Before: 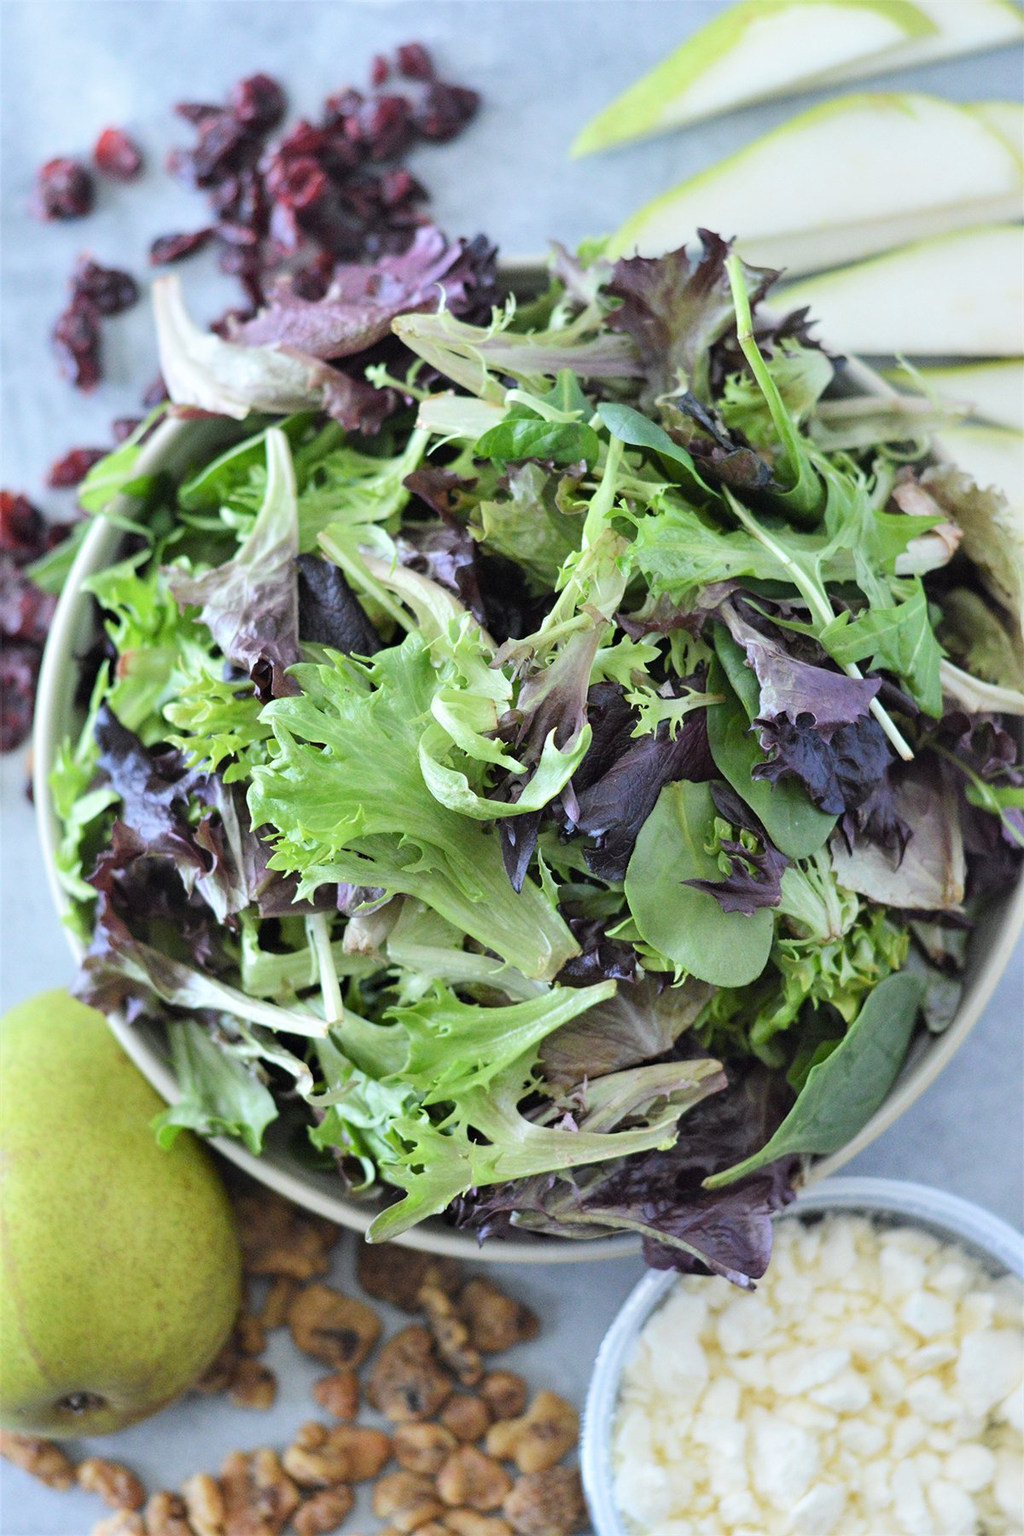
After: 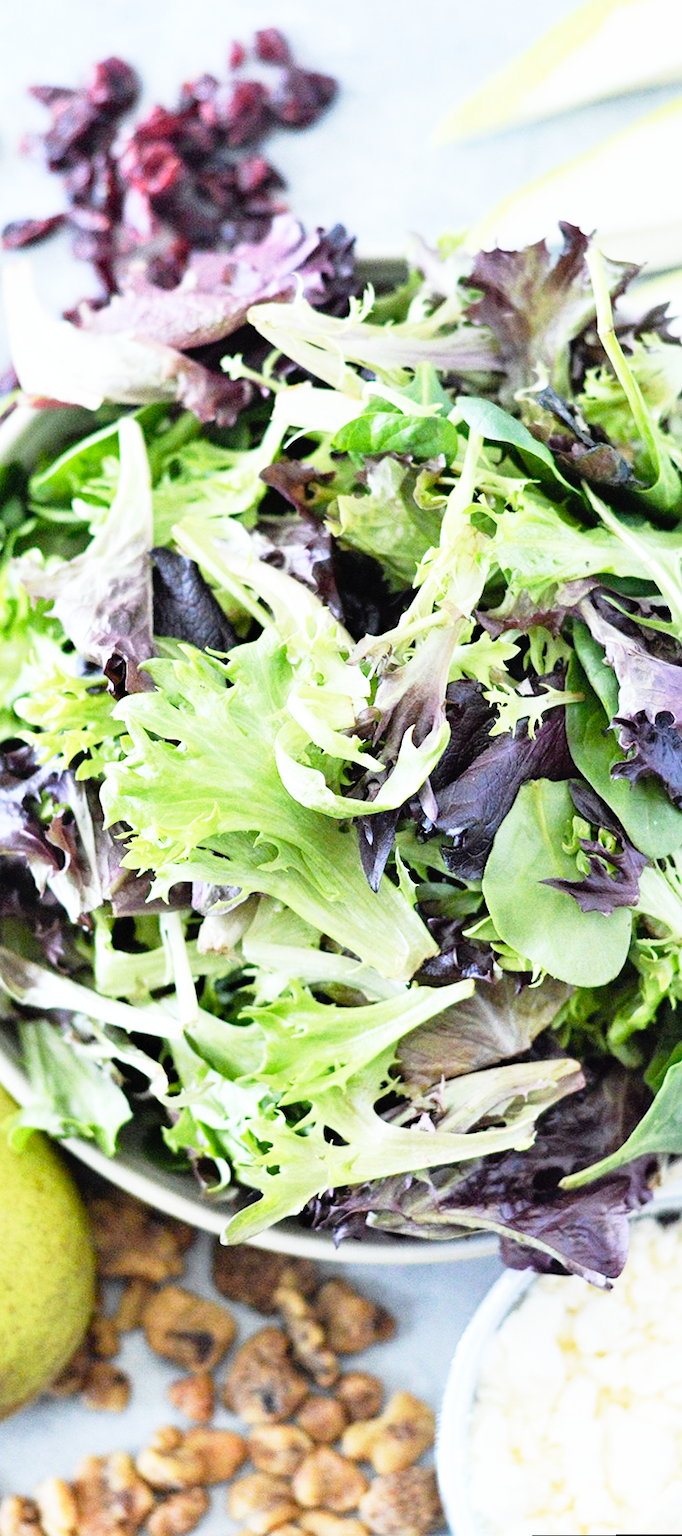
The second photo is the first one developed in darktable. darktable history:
crop and rotate: left 14.436%, right 18.898%
rotate and perspective: rotation 0.174°, lens shift (vertical) 0.013, lens shift (horizontal) 0.019, shear 0.001, automatic cropping original format, crop left 0.007, crop right 0.991, crop top 0.016, crop bottom 0.997
base curve: curves: ch0 [(0, 0) (0.012, 0.01) (0.073, 0.168) (0.31, 0.711) (0.645, 0.957) (1, 1)], preserve colors none
